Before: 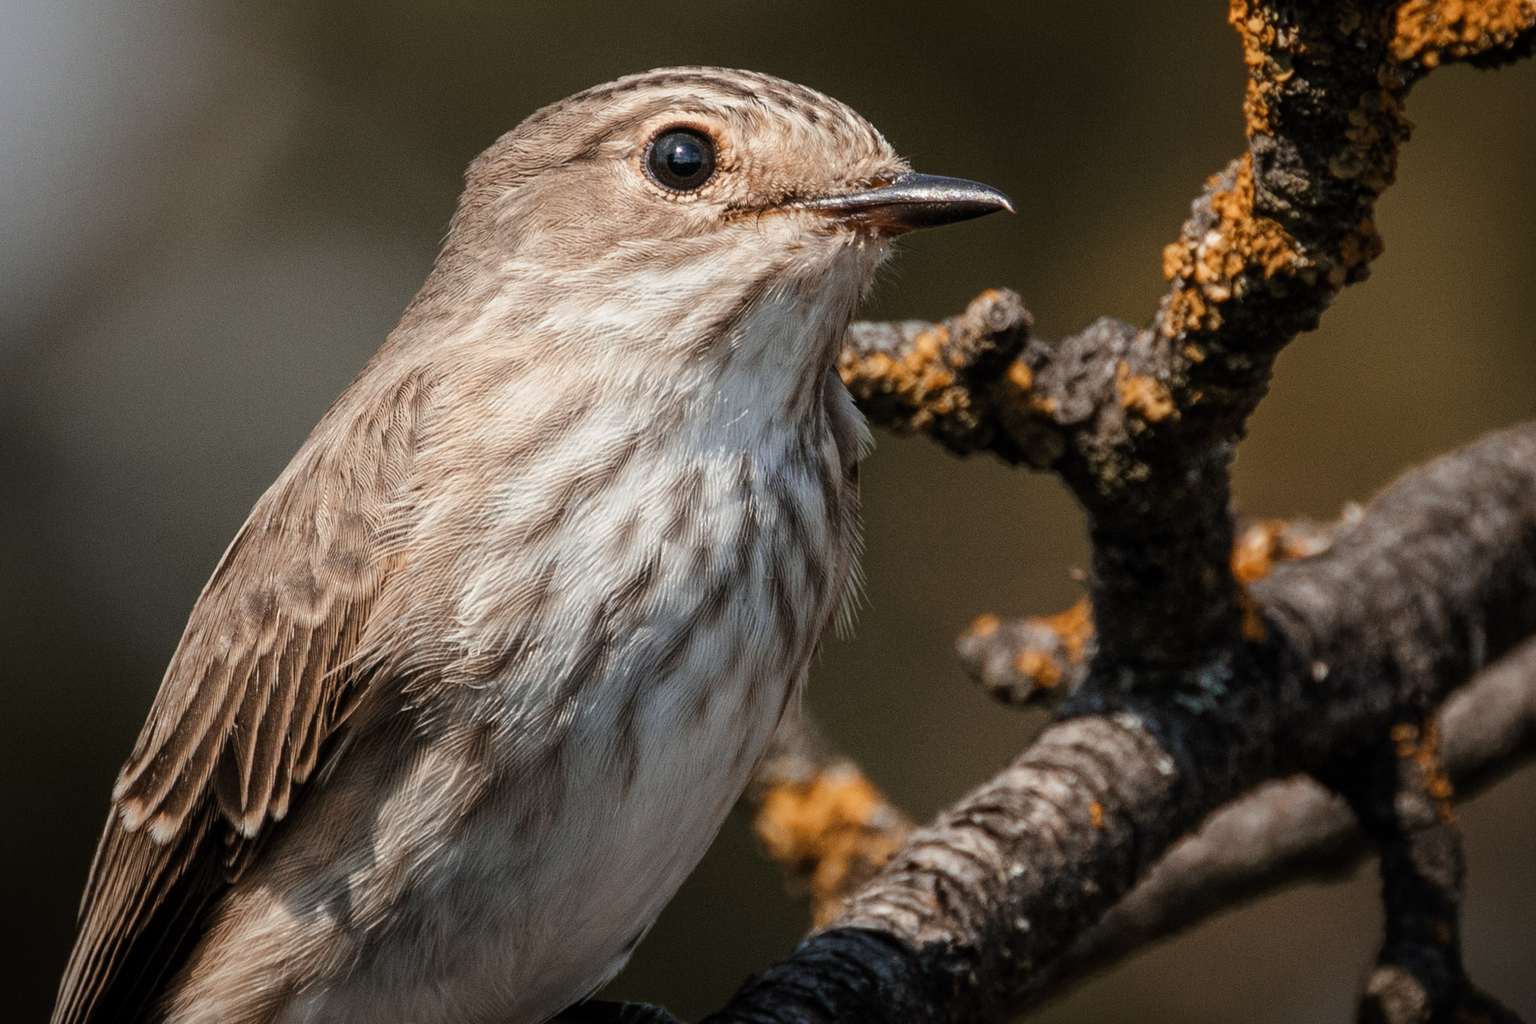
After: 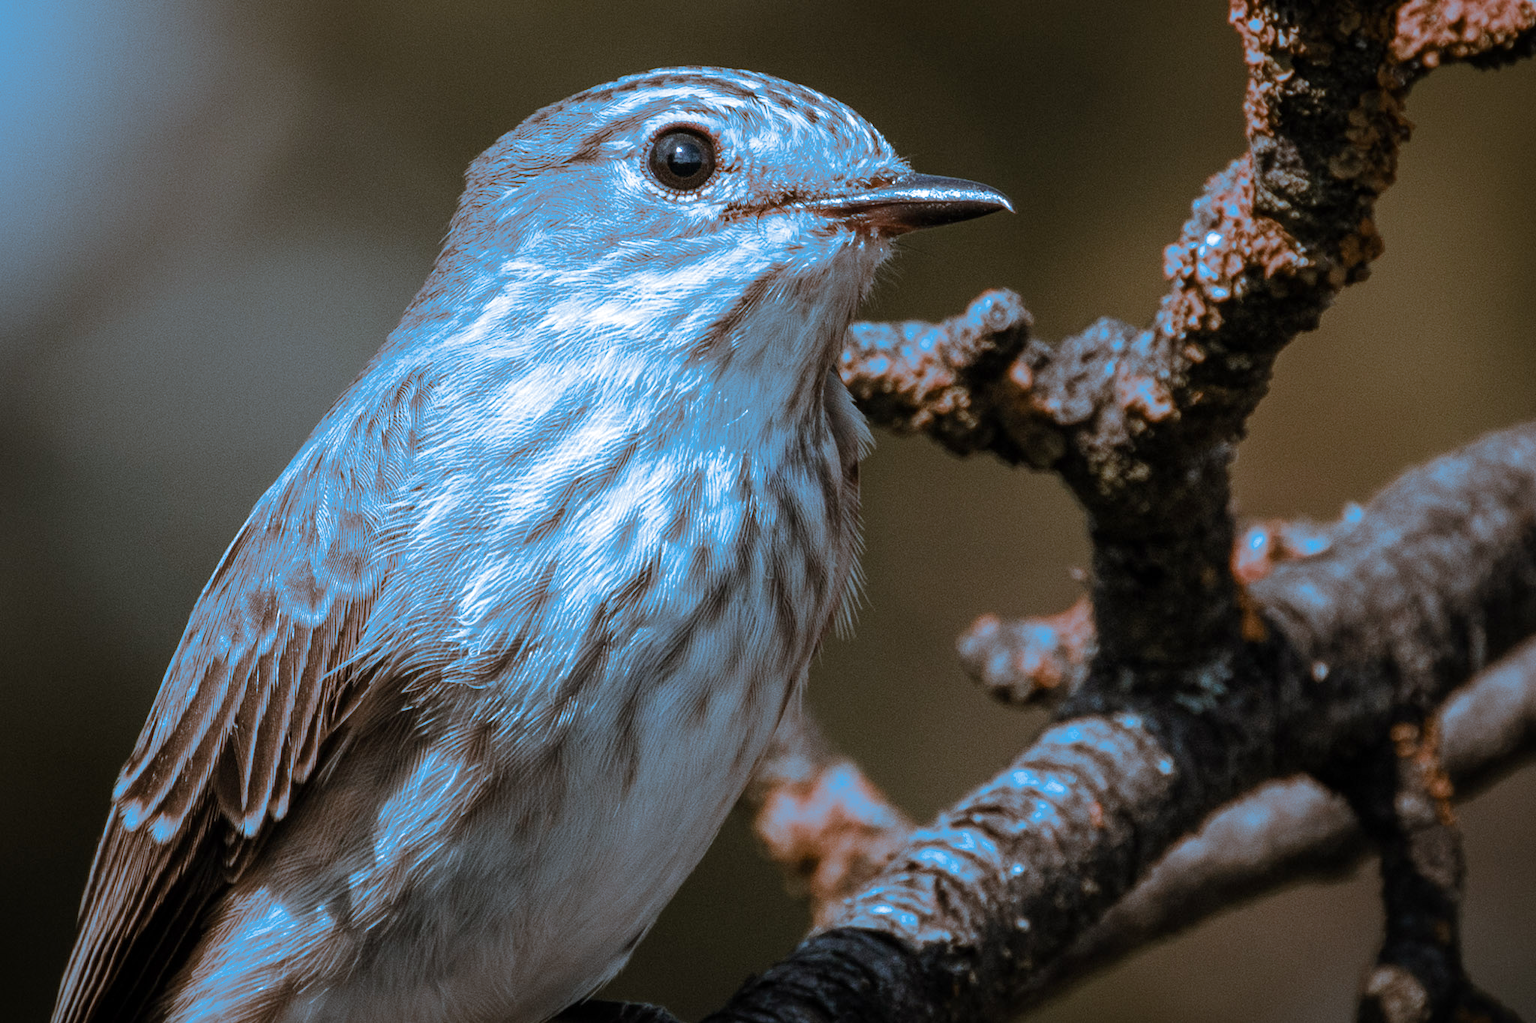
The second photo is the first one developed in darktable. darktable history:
split-toning: shadows › hue 220°, shadows › saturation 0.64, highlights › hue 220°, highlights › saturation 0.64, balance 0, compress 5.22%
exposure: exposure 0.3 EV, compensate highlight preservation false
